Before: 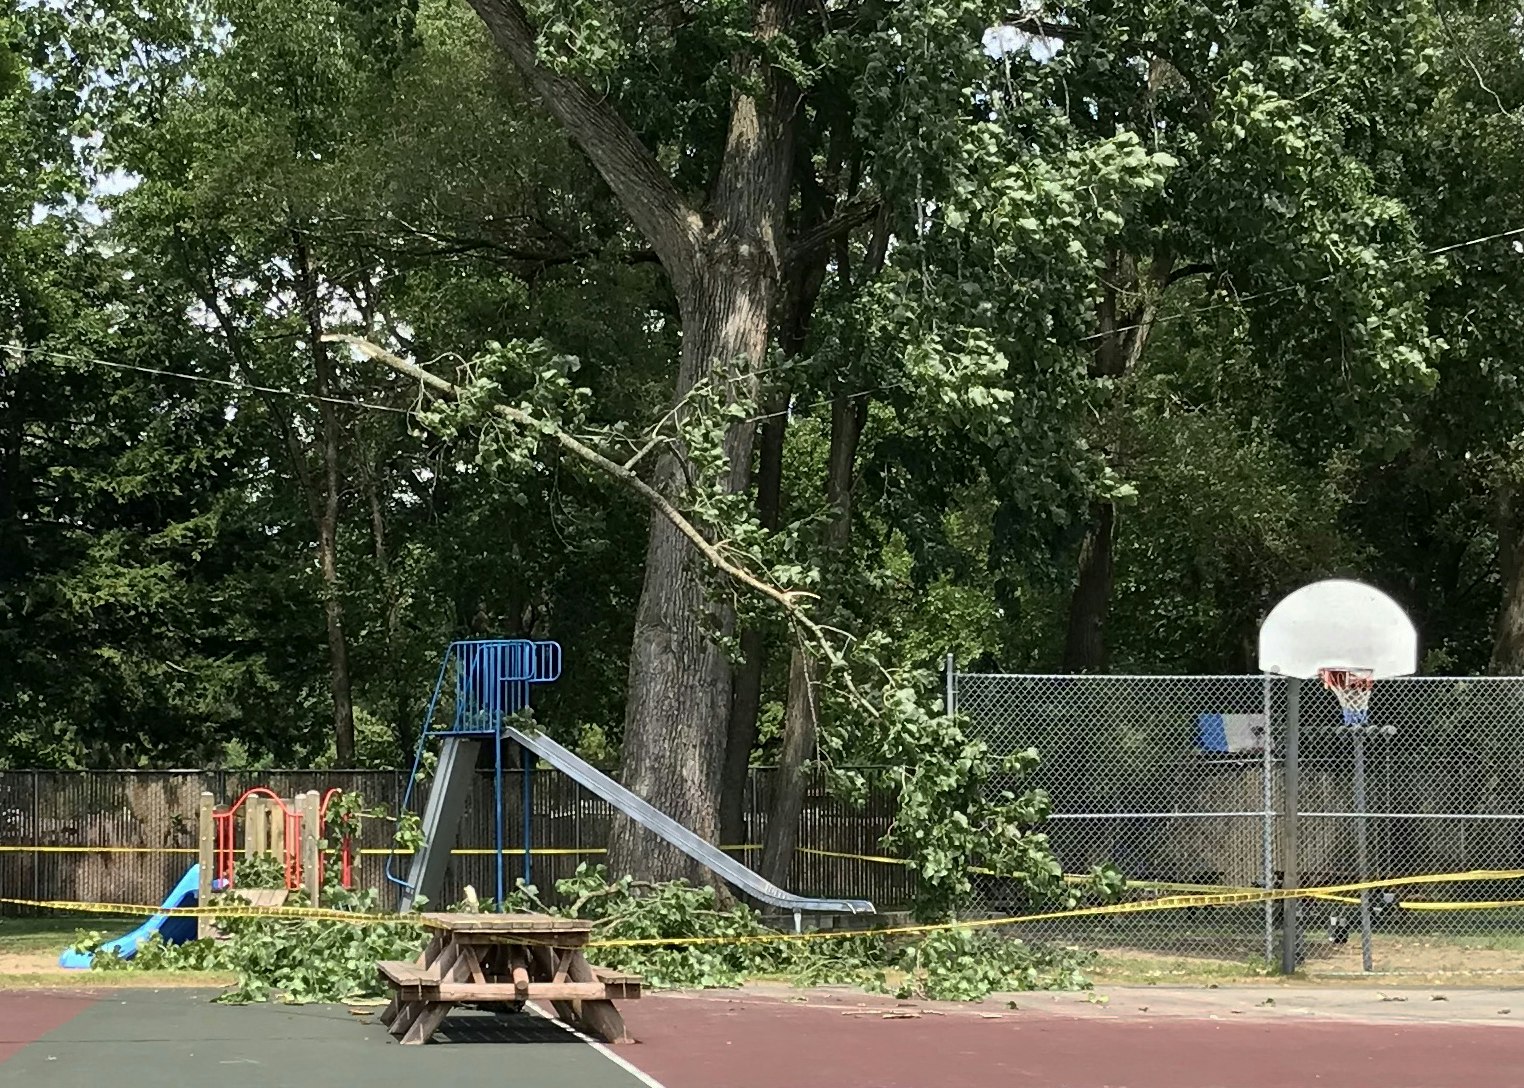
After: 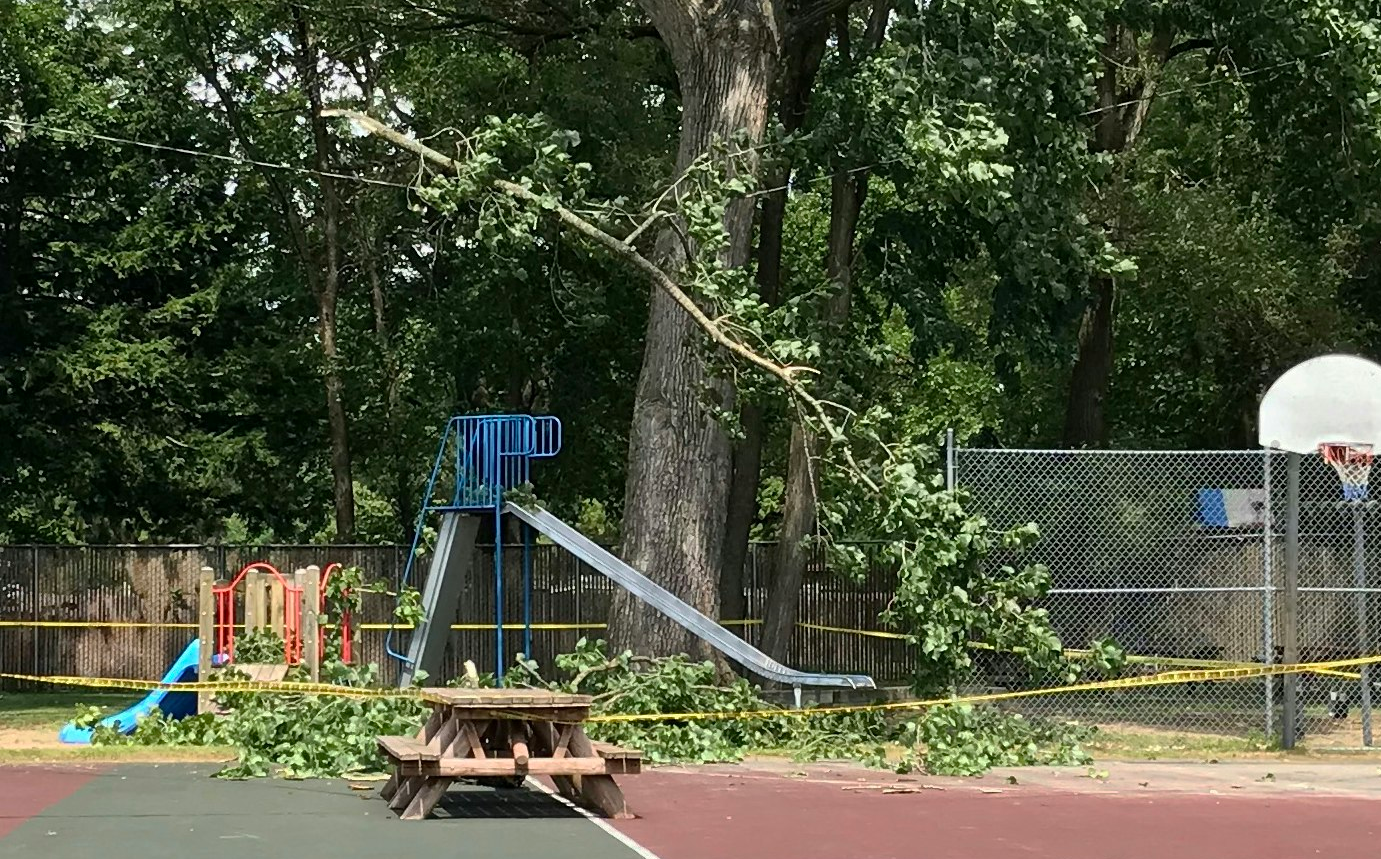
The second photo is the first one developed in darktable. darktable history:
crop: top 20.707%, right 9.382%, bottom 0.271%
